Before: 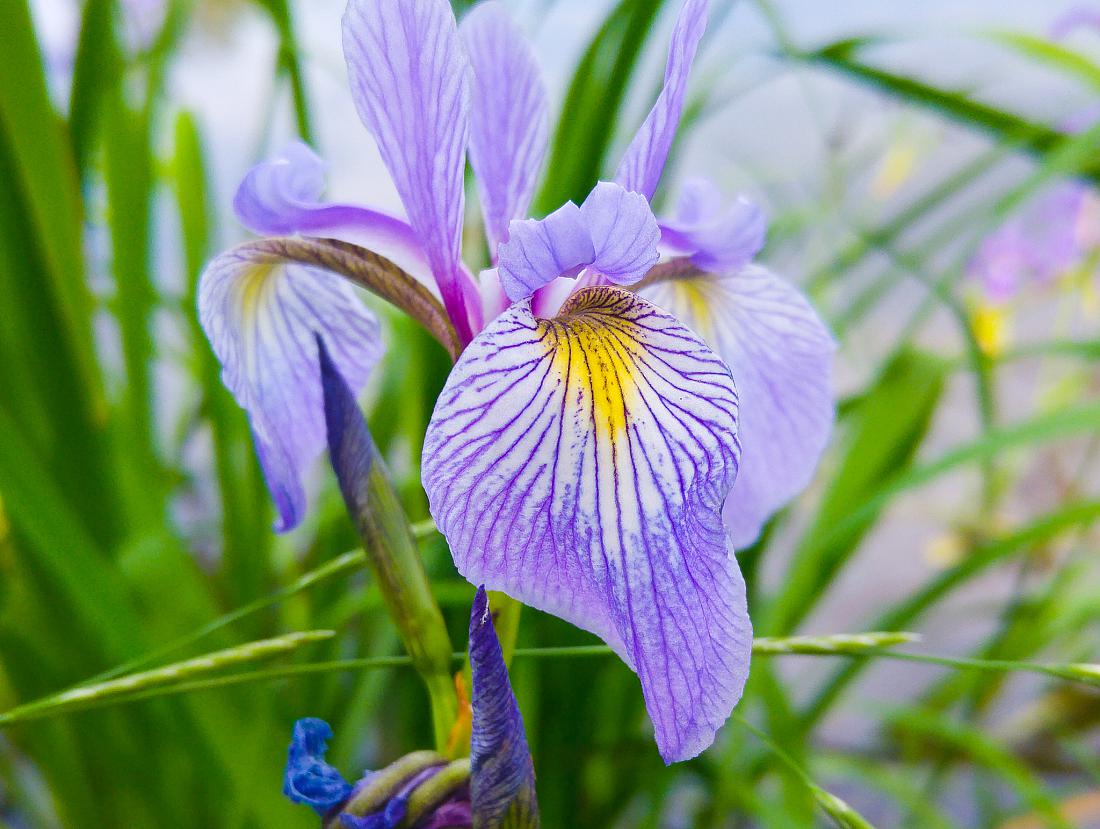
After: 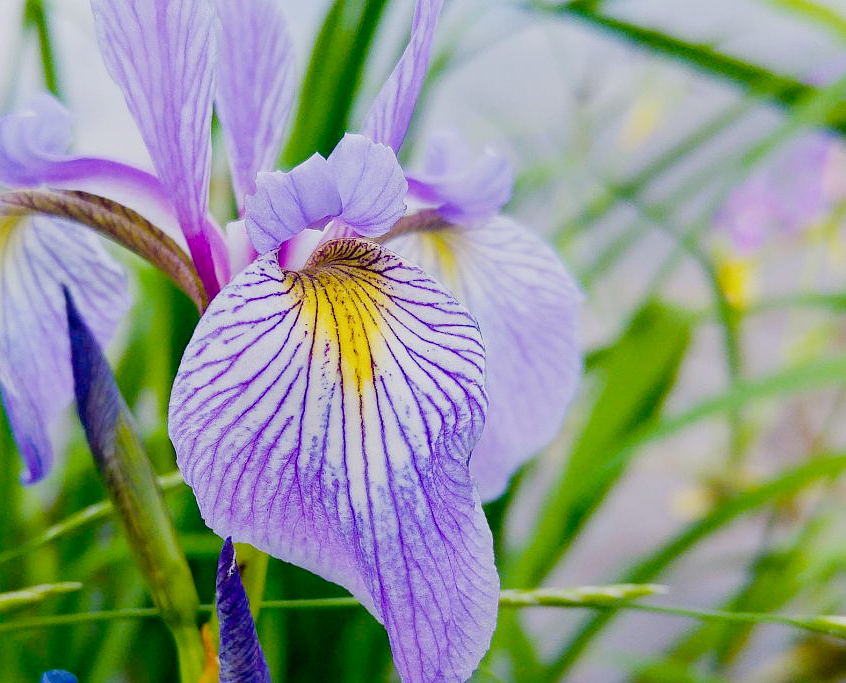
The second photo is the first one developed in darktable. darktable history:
crop: left 23.048%, top 5.901%, bottom 11.695%
filmic rgb: black relative exposure -7.77 EV, white relative exposure 4.39 EV, target black luminance 0%, hardness 3.76, latitude 50.67%, contrast 1.069, highlights saturation mix 9.15%, shadows ↔ highlights balance -0.215%, add noise in highlights 0, preserve chrominance no, color science v3 (2019), use custom middle-gray values true, contrast in highlights soft
